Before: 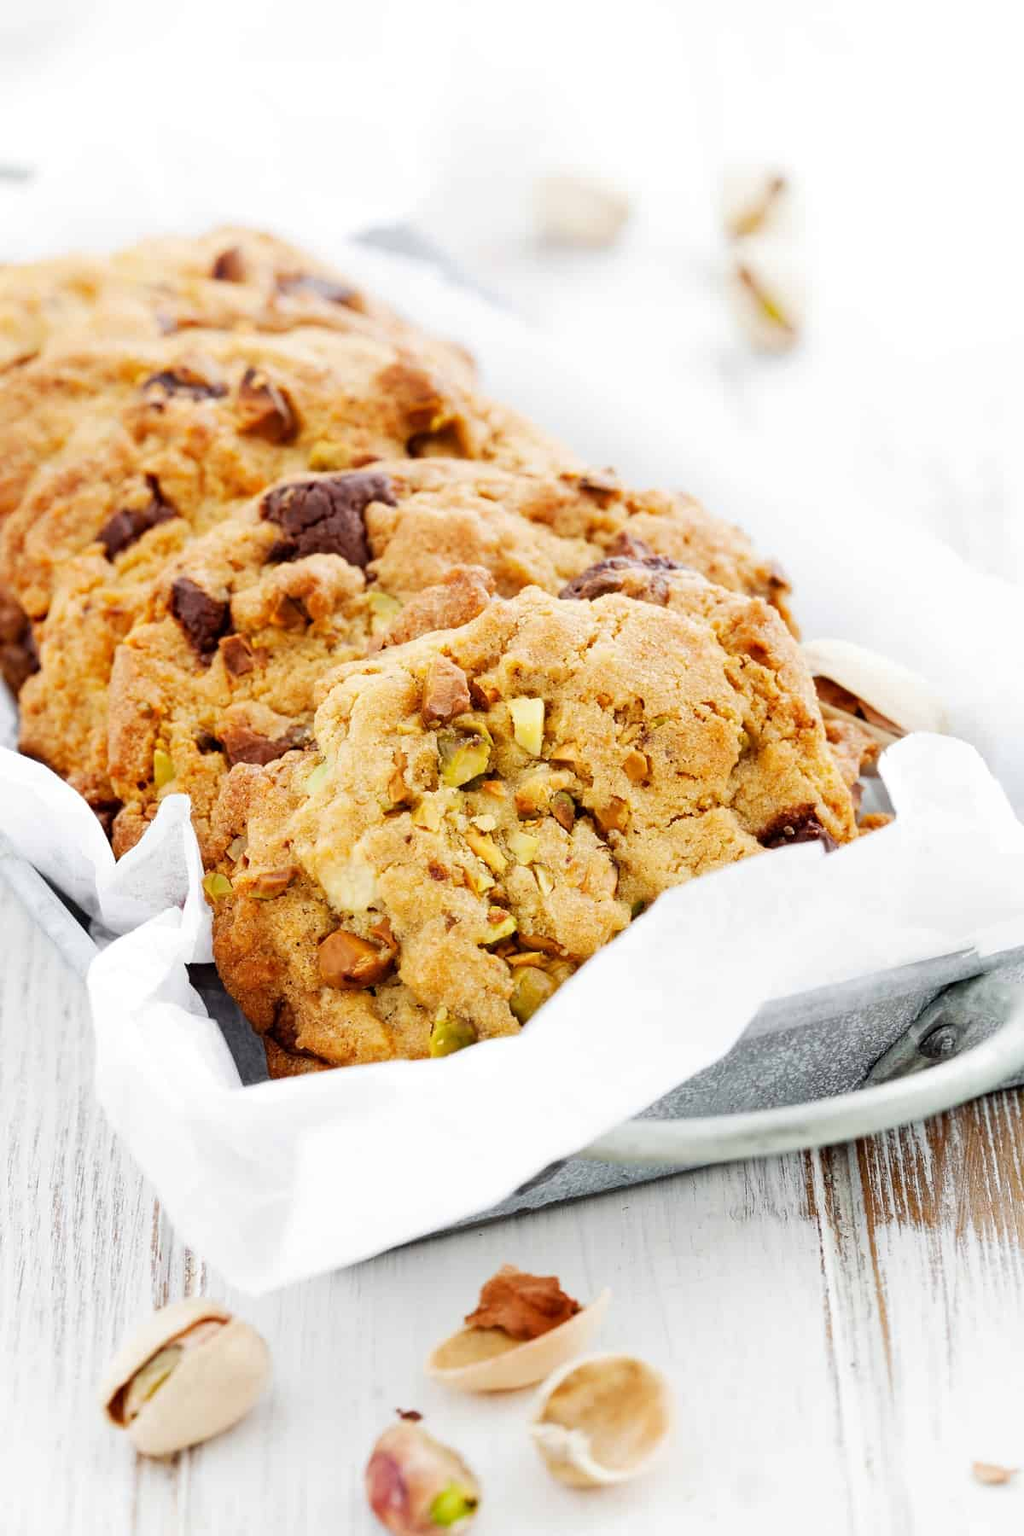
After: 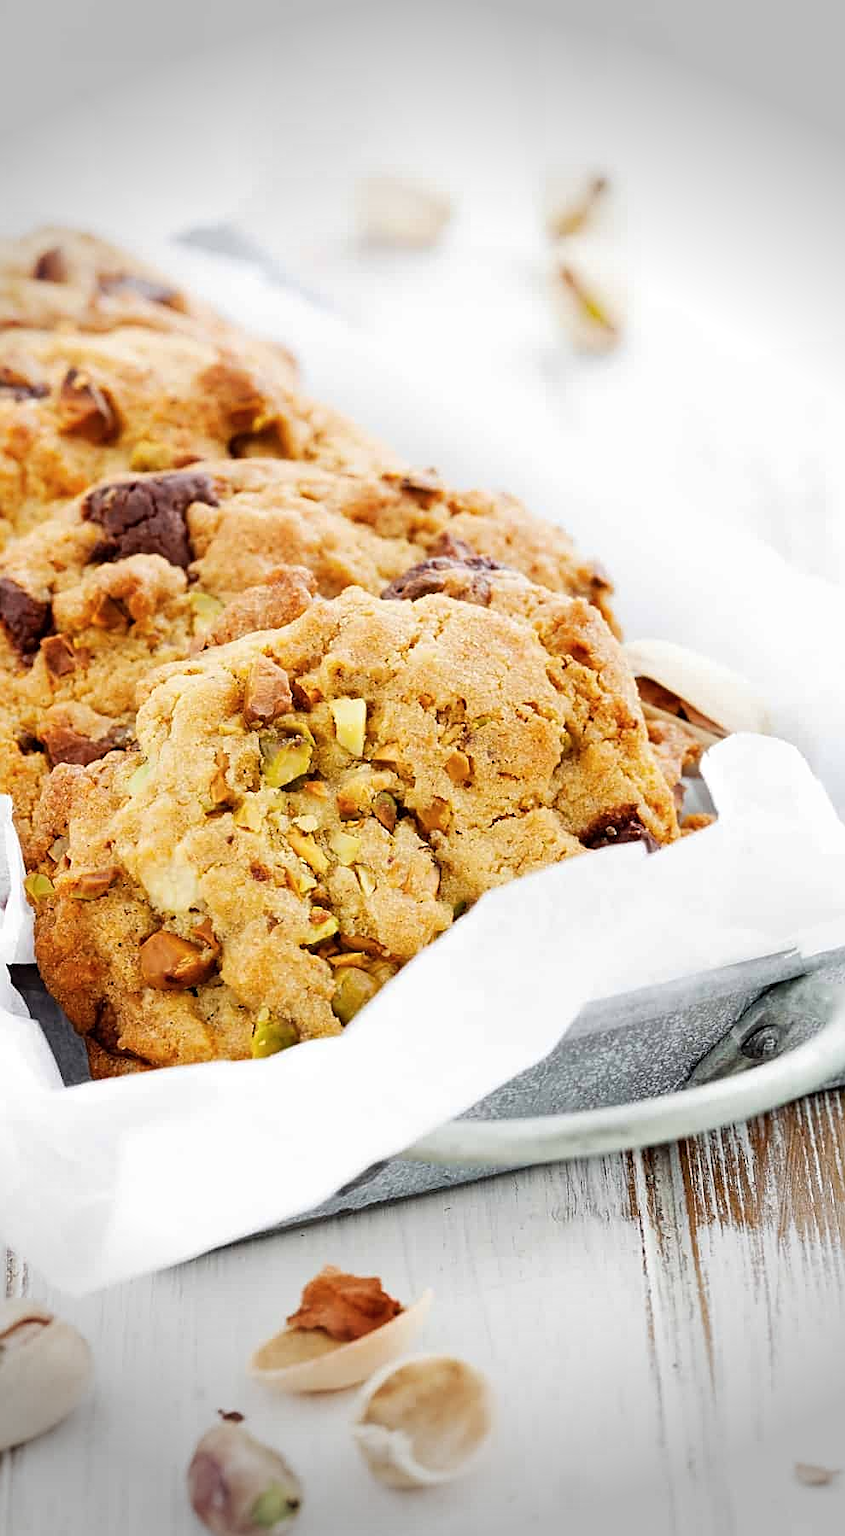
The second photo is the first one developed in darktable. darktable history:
sharpen: on, module defaults
vignetting: fall-off start 90.12%, fall-off radius 38.83%, width/height ratio 1.221, shape 1.29
crop: left 17.436%, bottom 0.037%
color balance rgb: perceptual saturation grading › global saturation 0.523%
